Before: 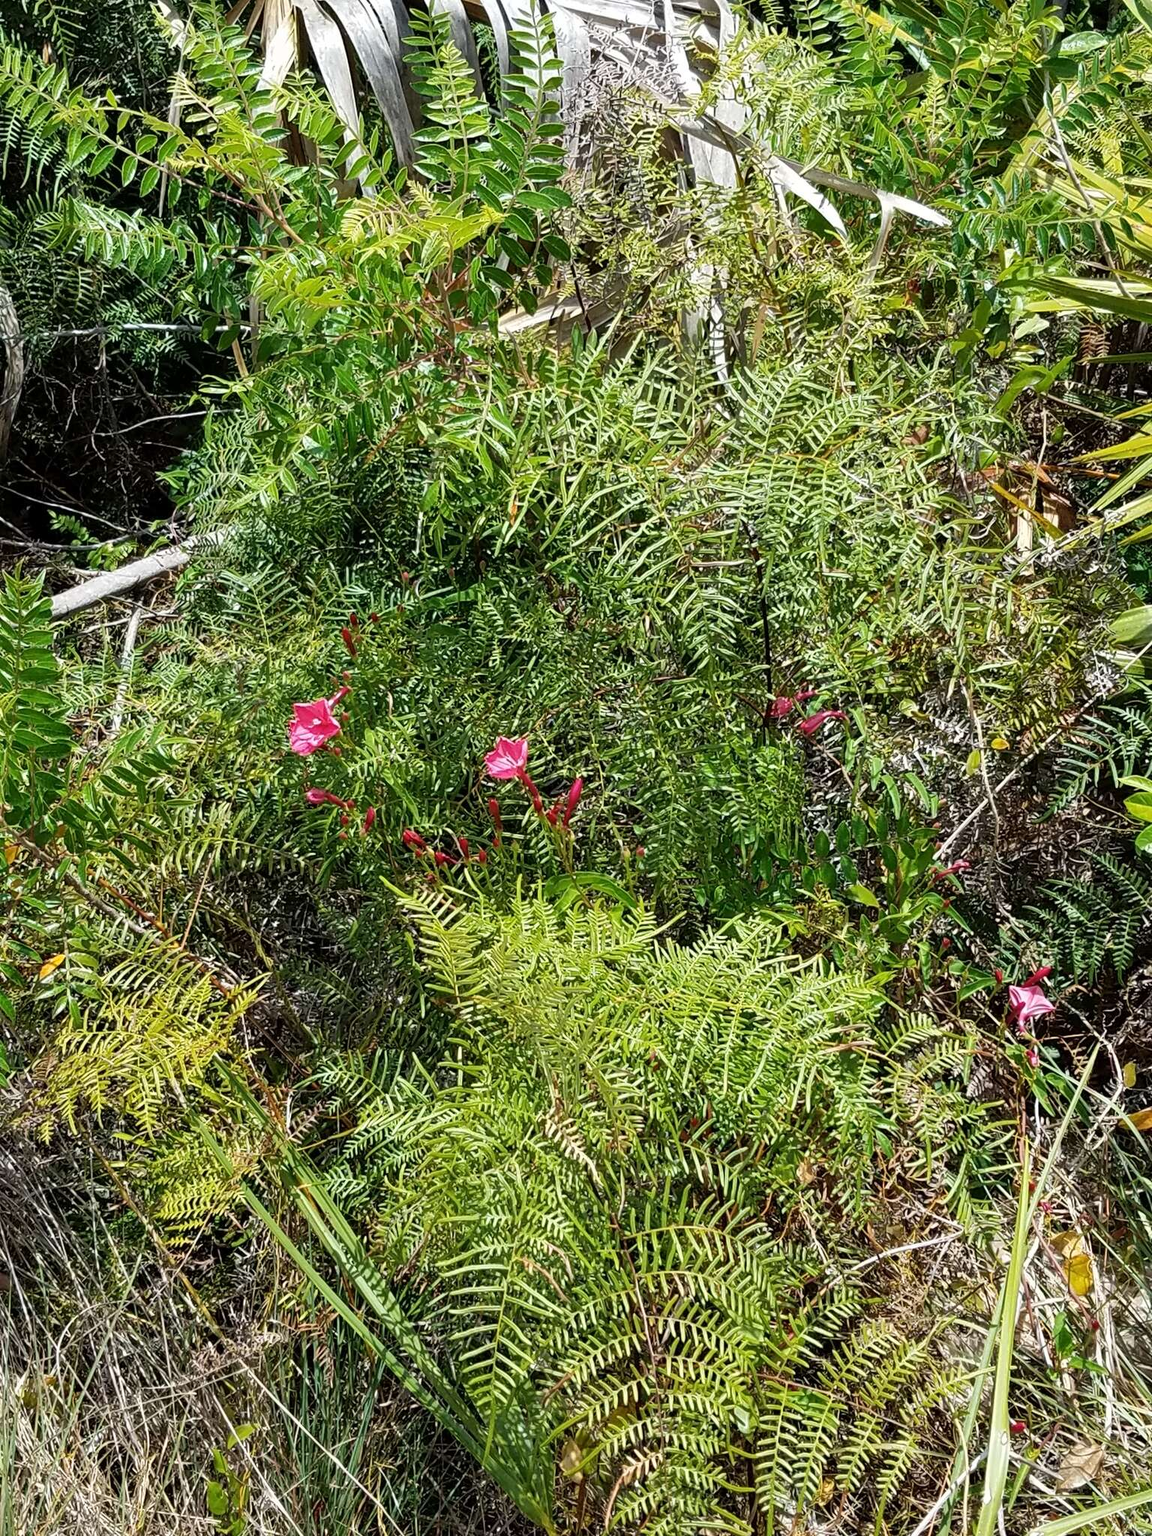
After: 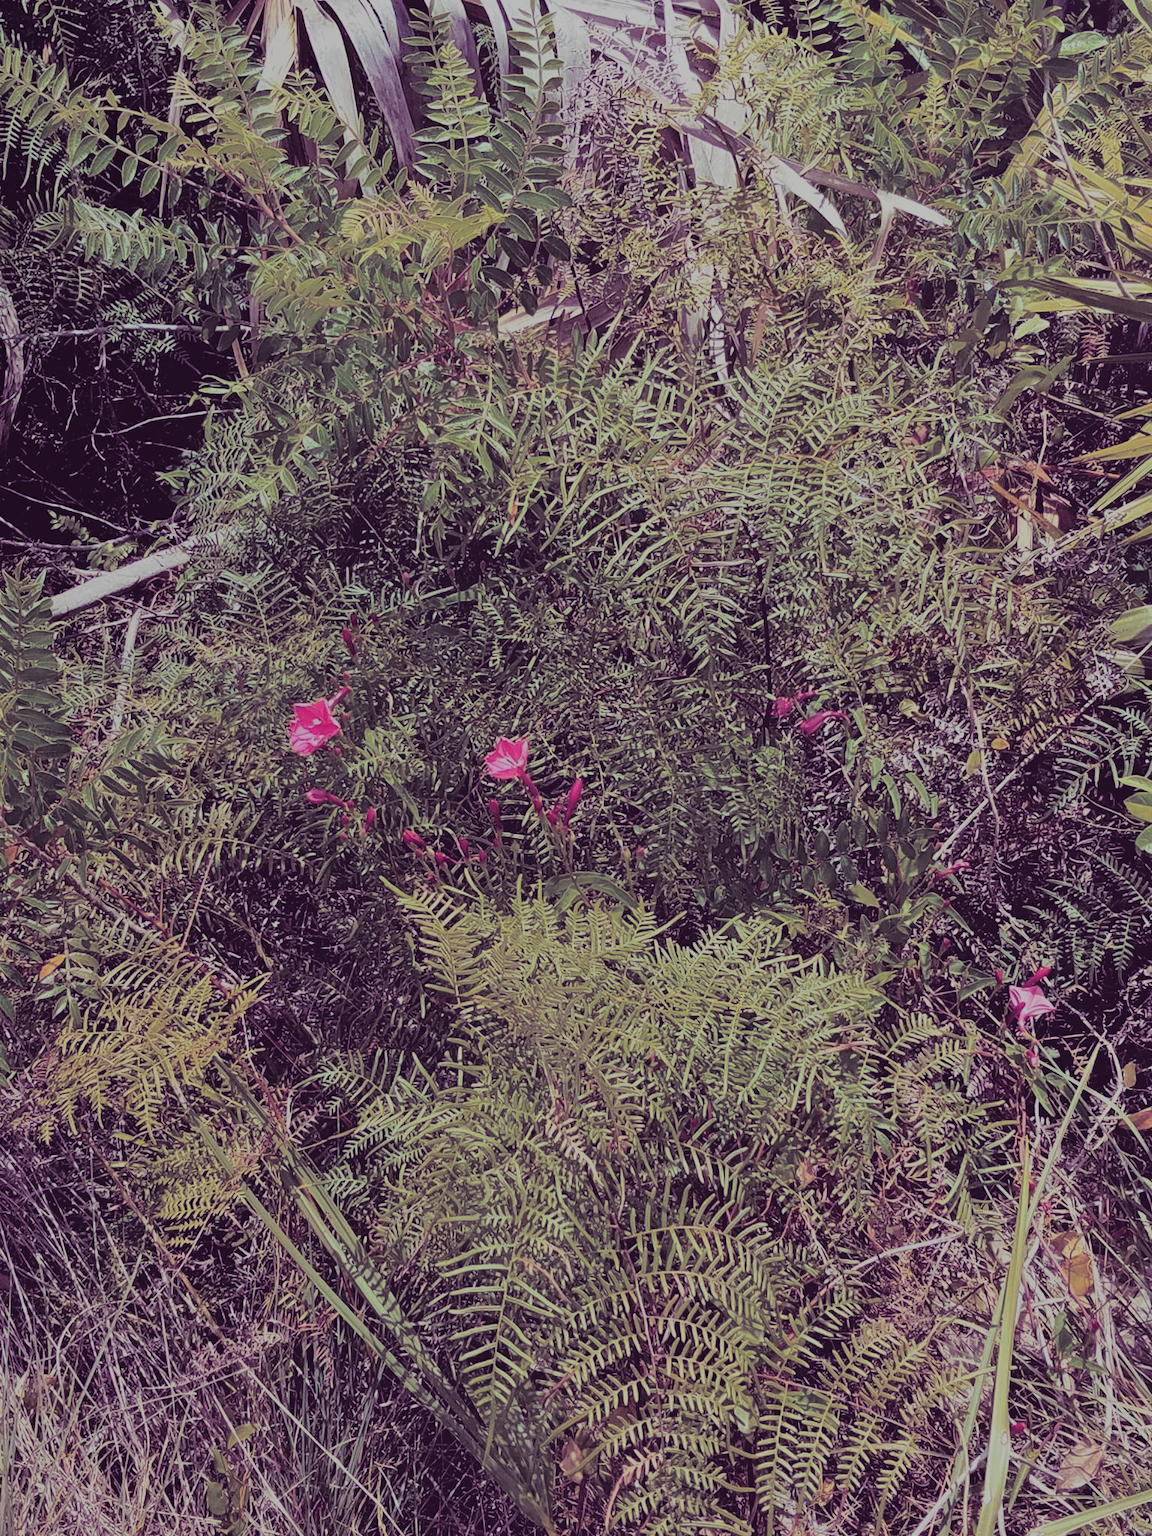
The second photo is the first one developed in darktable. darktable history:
local contrast: detail 70%
split-toning: shadows › hue 277.2°, shadows › saturation 0.74
shadows and highlights: shadows 37.27, highlights -28.18, soften with gaussian
filmic rgb: black relative exposure -7.65 EV, white relative exposure 4.56 EV, hardness 3.61
